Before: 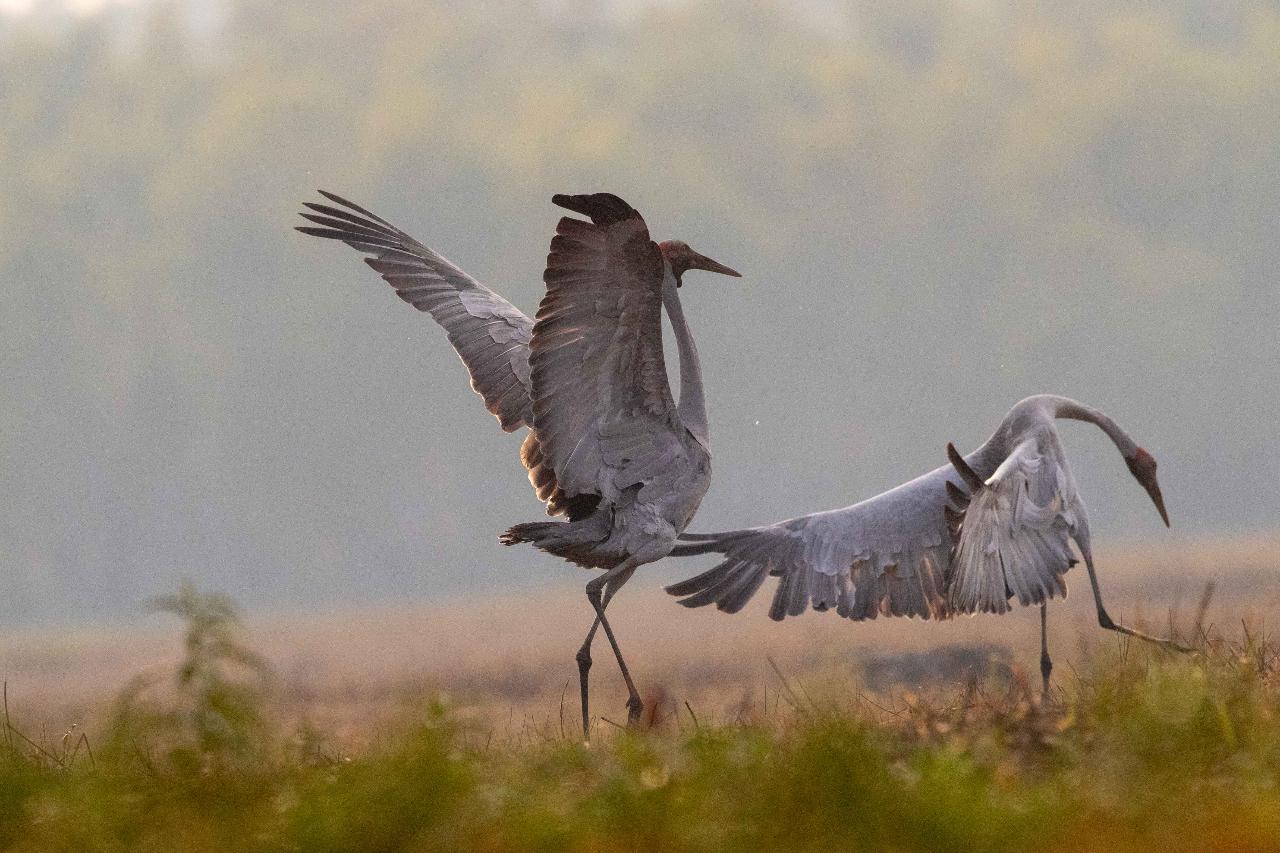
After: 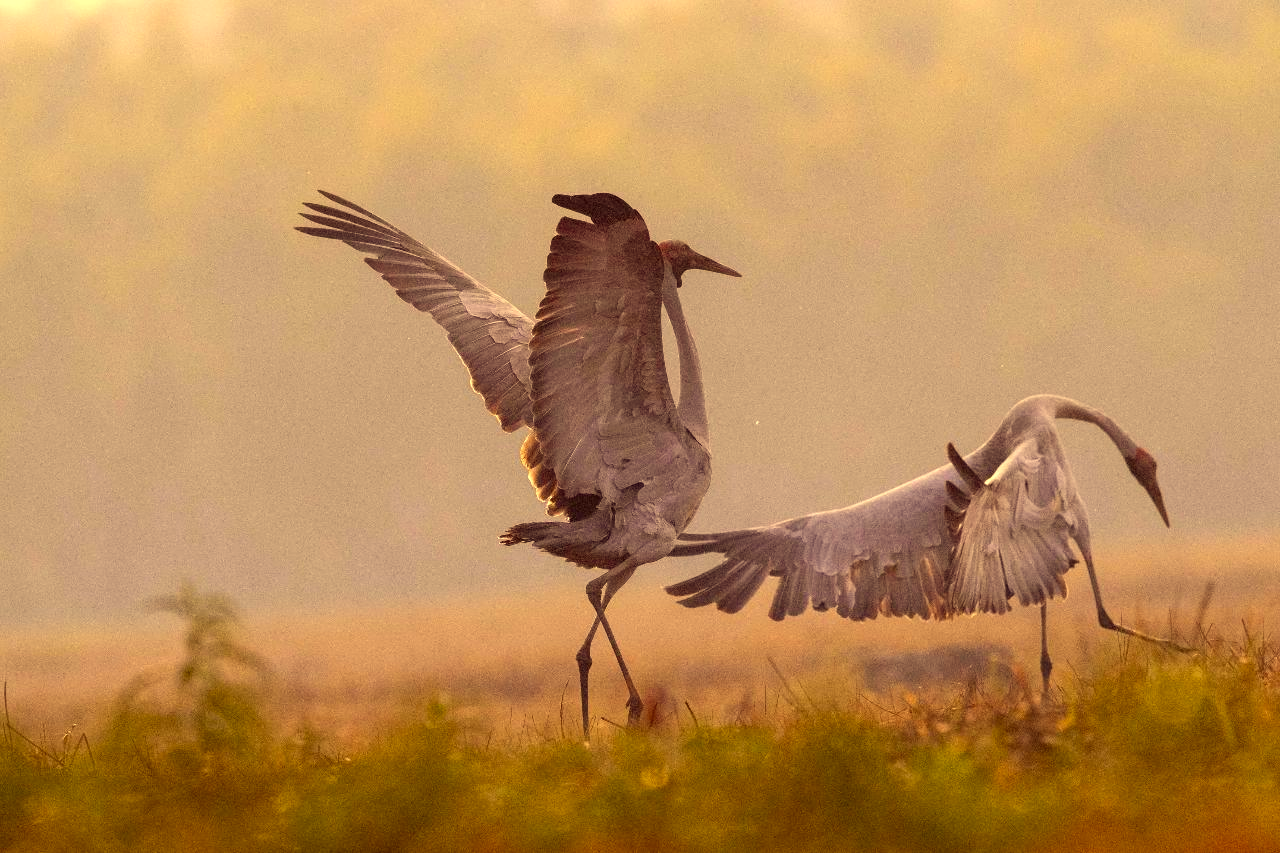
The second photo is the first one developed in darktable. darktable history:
color correction: highlights a* 10.12, highlights b* 39.04, shadows a* 14.62, shadows b* 3.37
exposure: exposure 0.3 EV, compensate highlight preservation false
